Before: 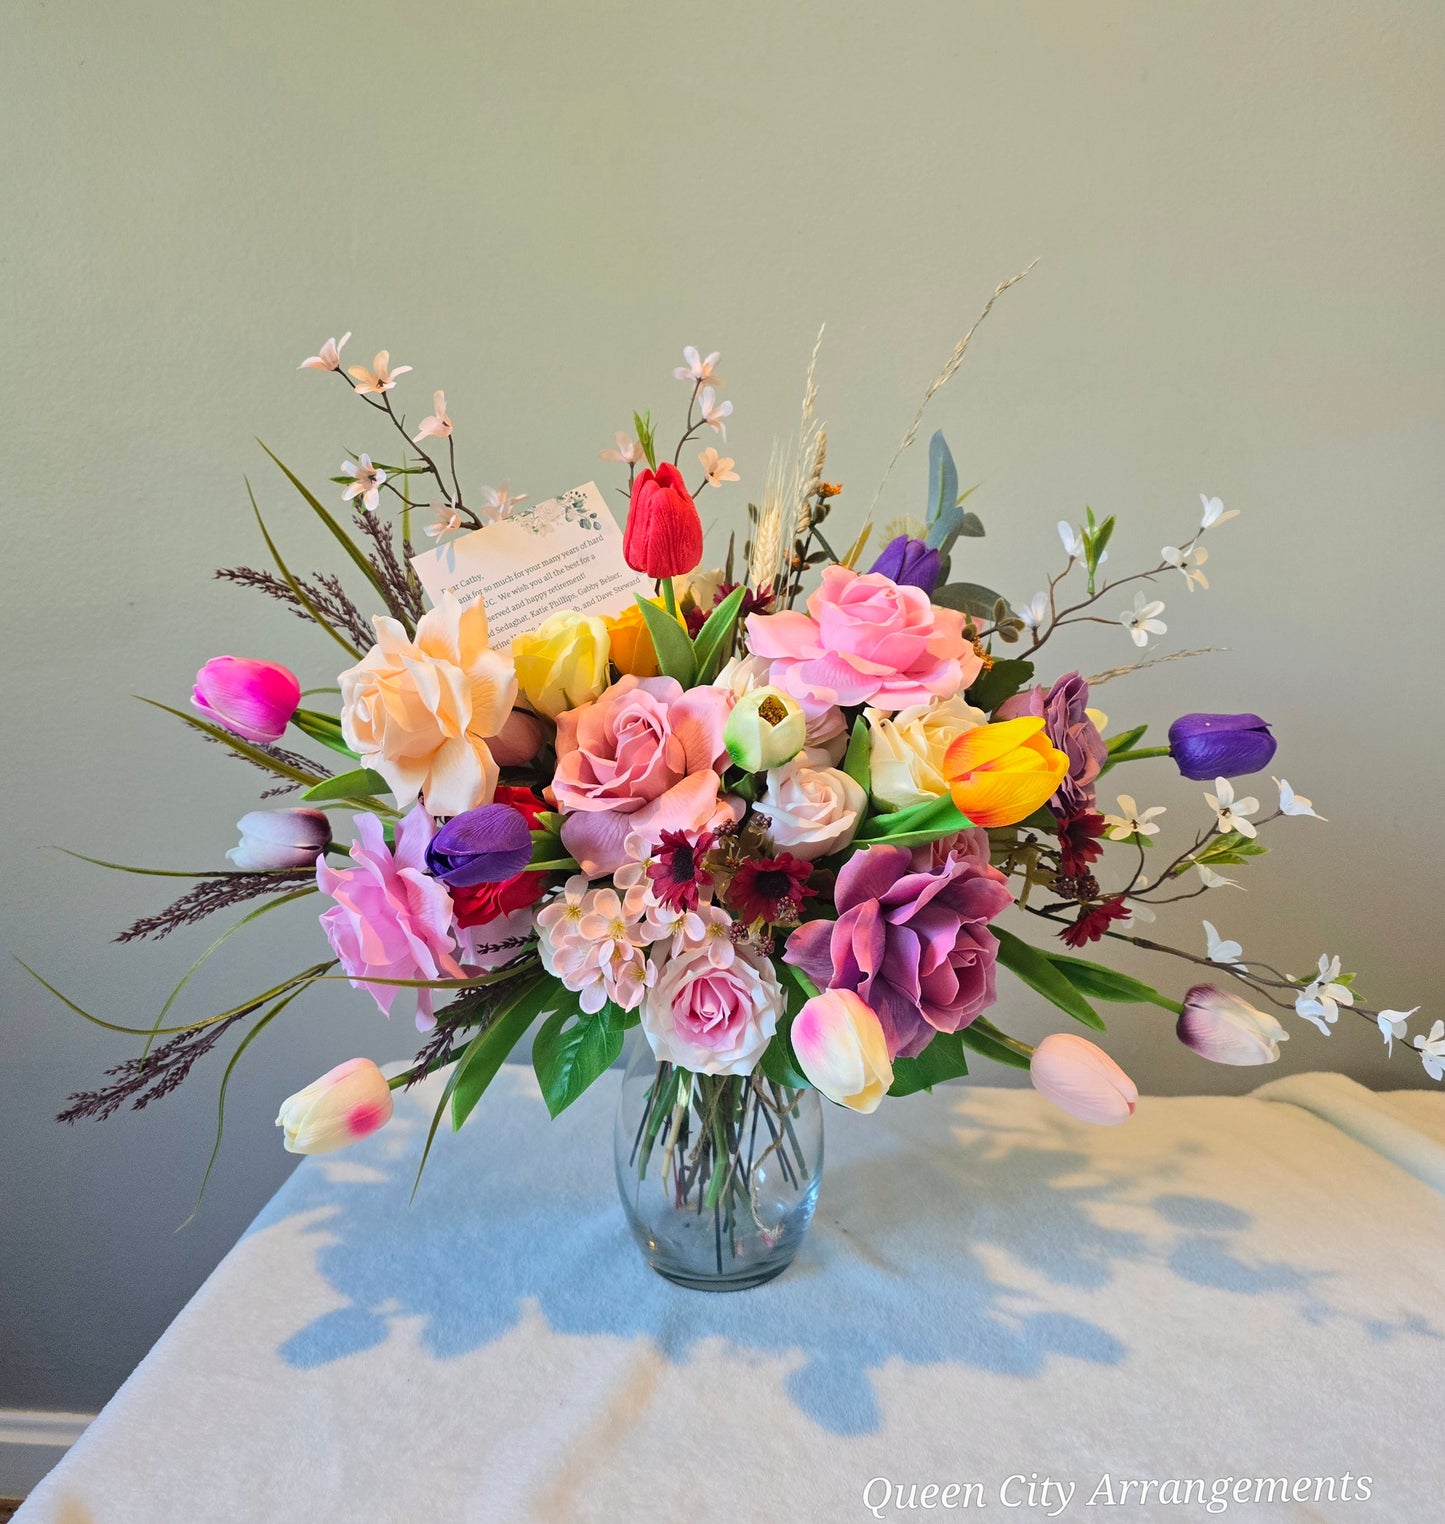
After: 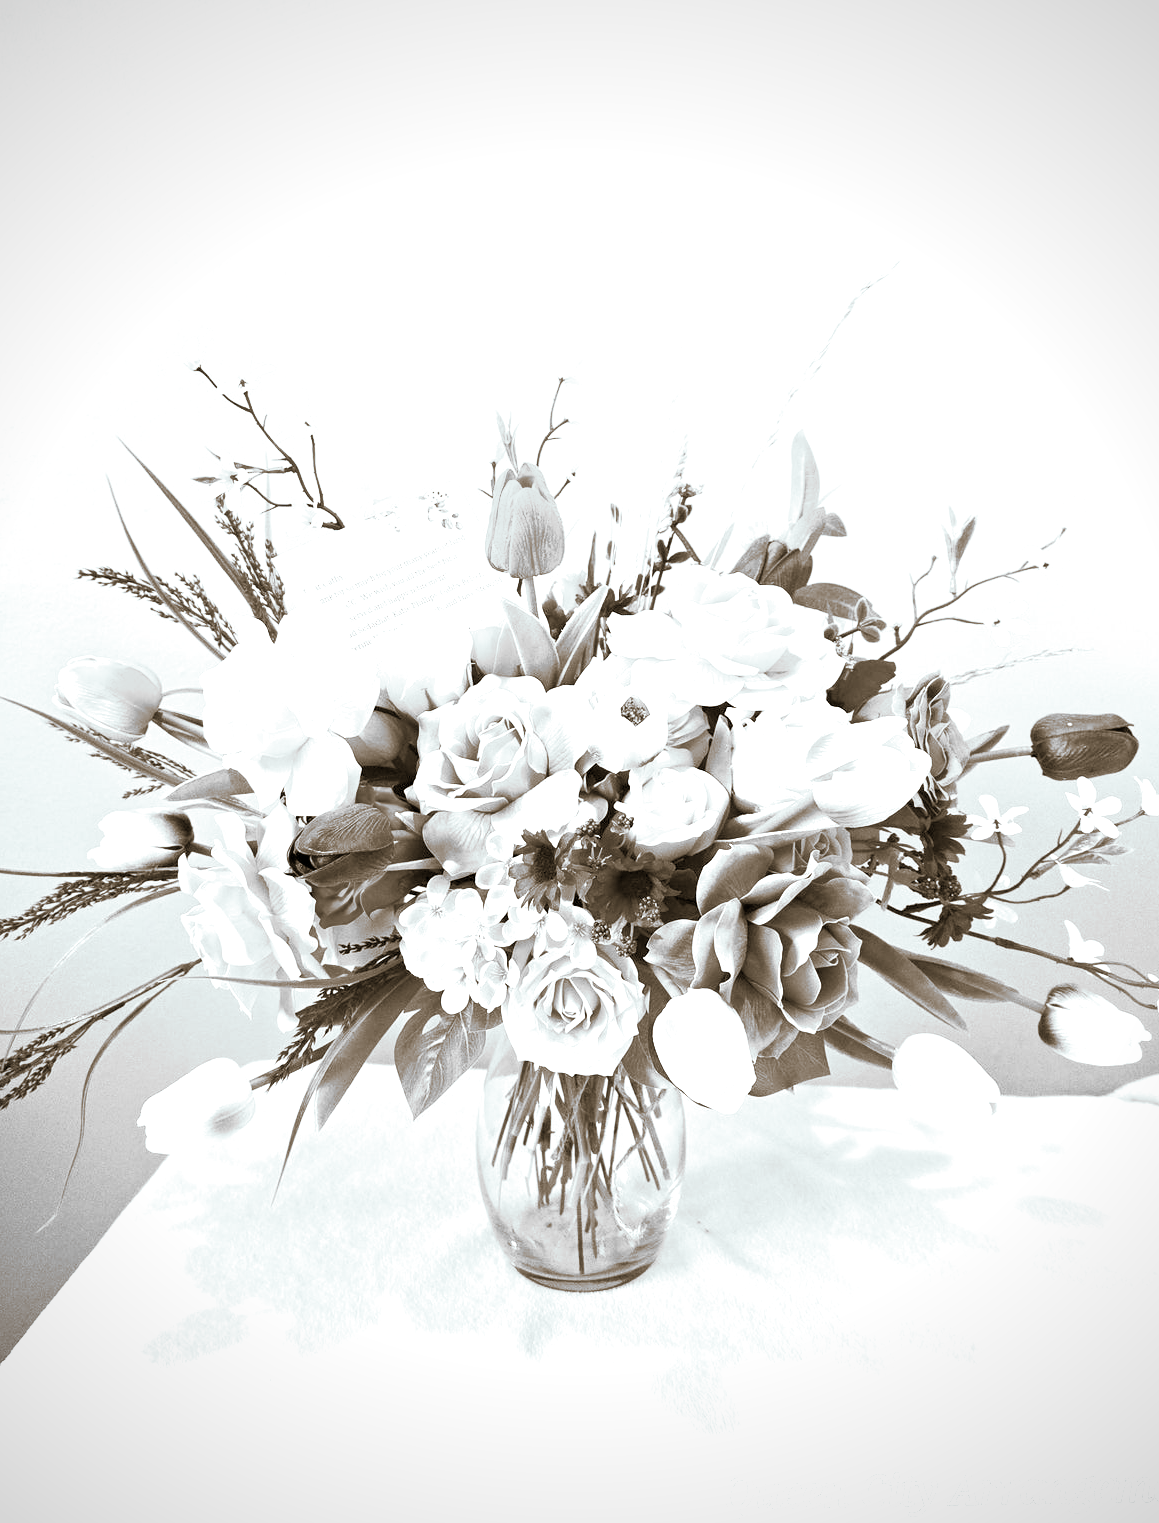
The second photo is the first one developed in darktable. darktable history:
color balance rgb: perceptual saturation grading › global saturation 20%, perceptual saturation grading › highlights -50%, perceptual saturation grading › shadows 30%
monochrome: on, module defaults
shadows and highlights: shadows 0, highlights 40
exposure: black level correction 0.001, exposure 1.3 EV, compensate highlight preservation false
vignetting: fall-off radius 45%, brightness -0.33
crop and rotate: left 9.597%, right 10.195%
split-toning: shadows › hue 37.98°, highlights › hue 185.58°, balance -55.261
